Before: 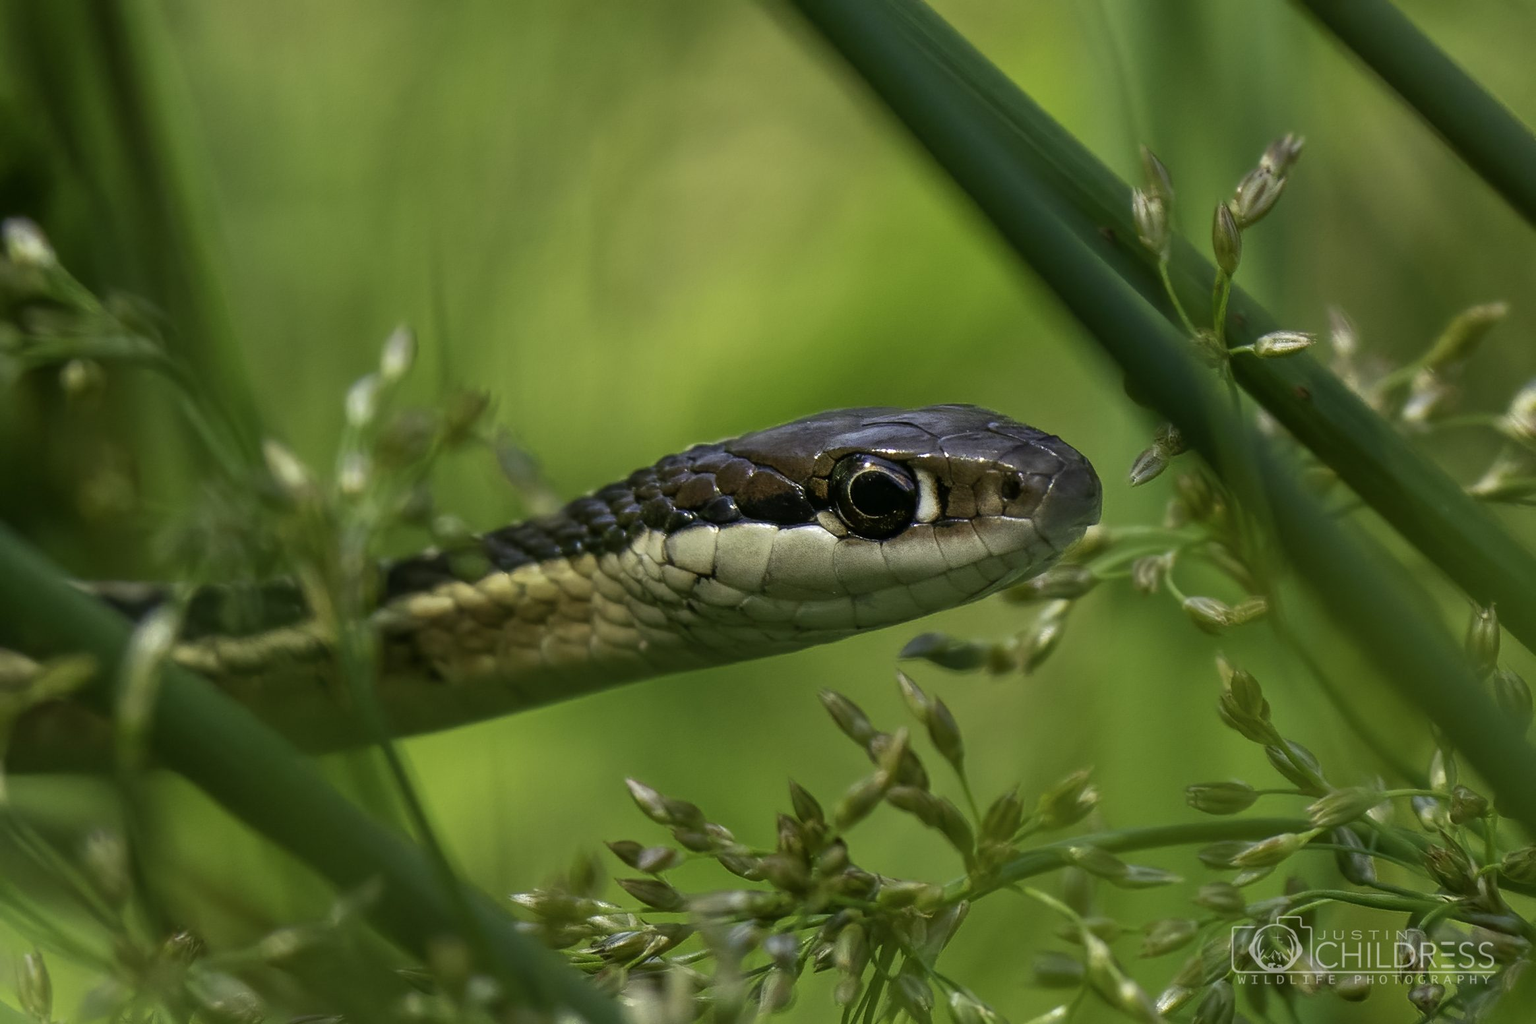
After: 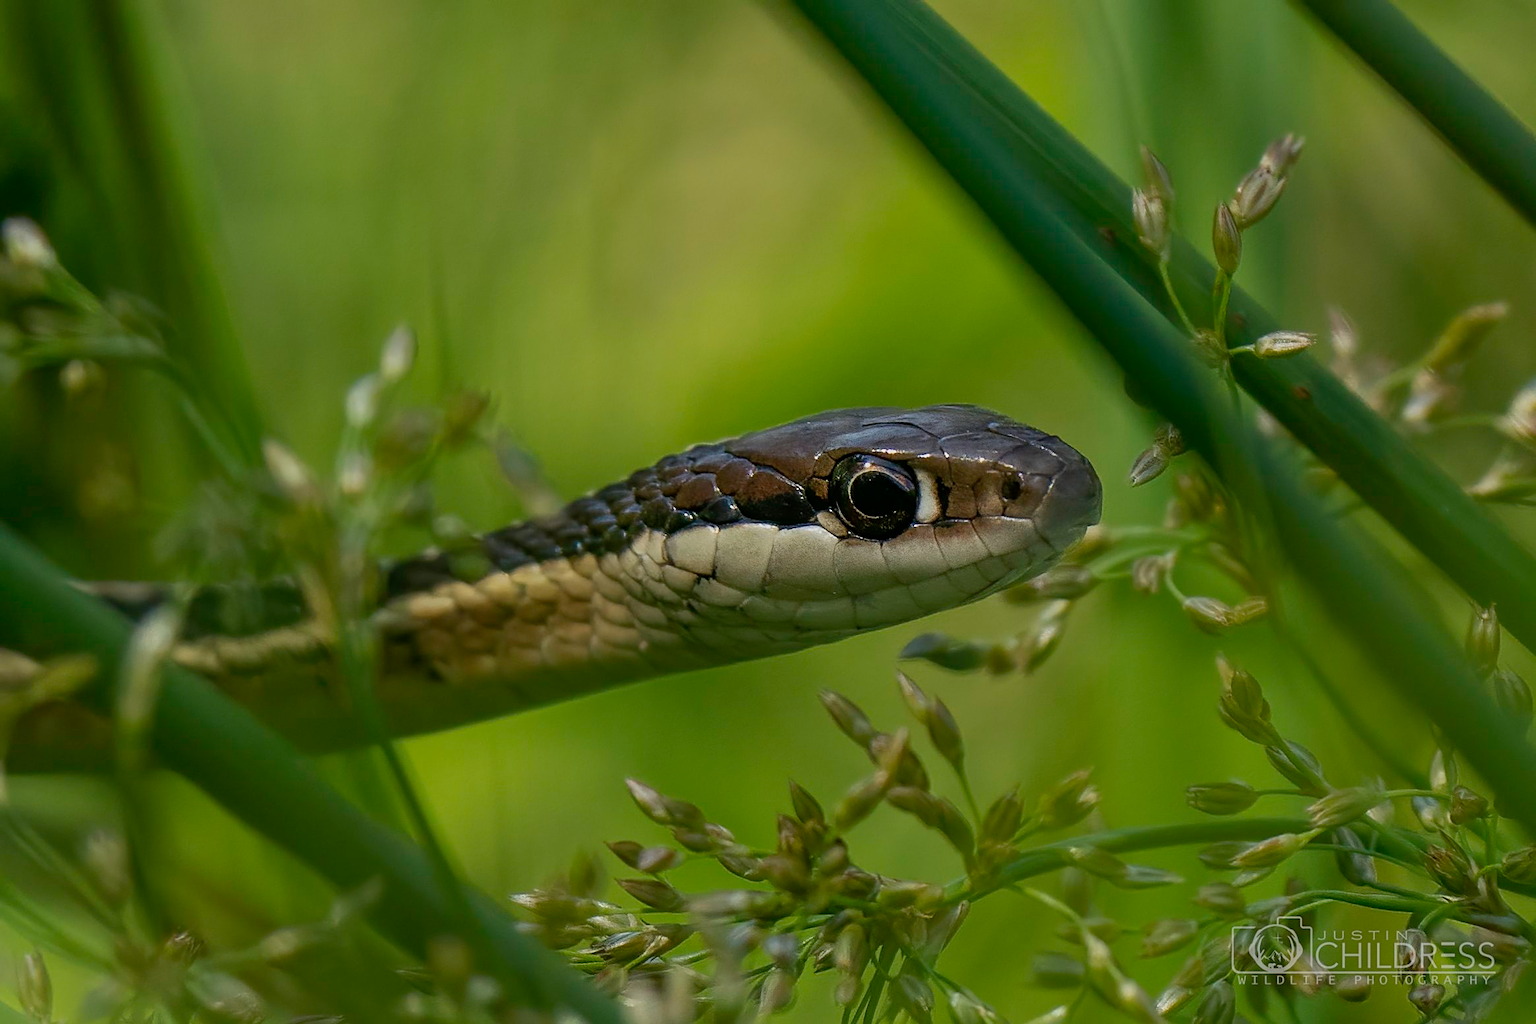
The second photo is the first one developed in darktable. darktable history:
sharpen: on, module defaults
exposure: exposure -0.562 EV, compensate exposure bias true, compensate highlight preservation false
